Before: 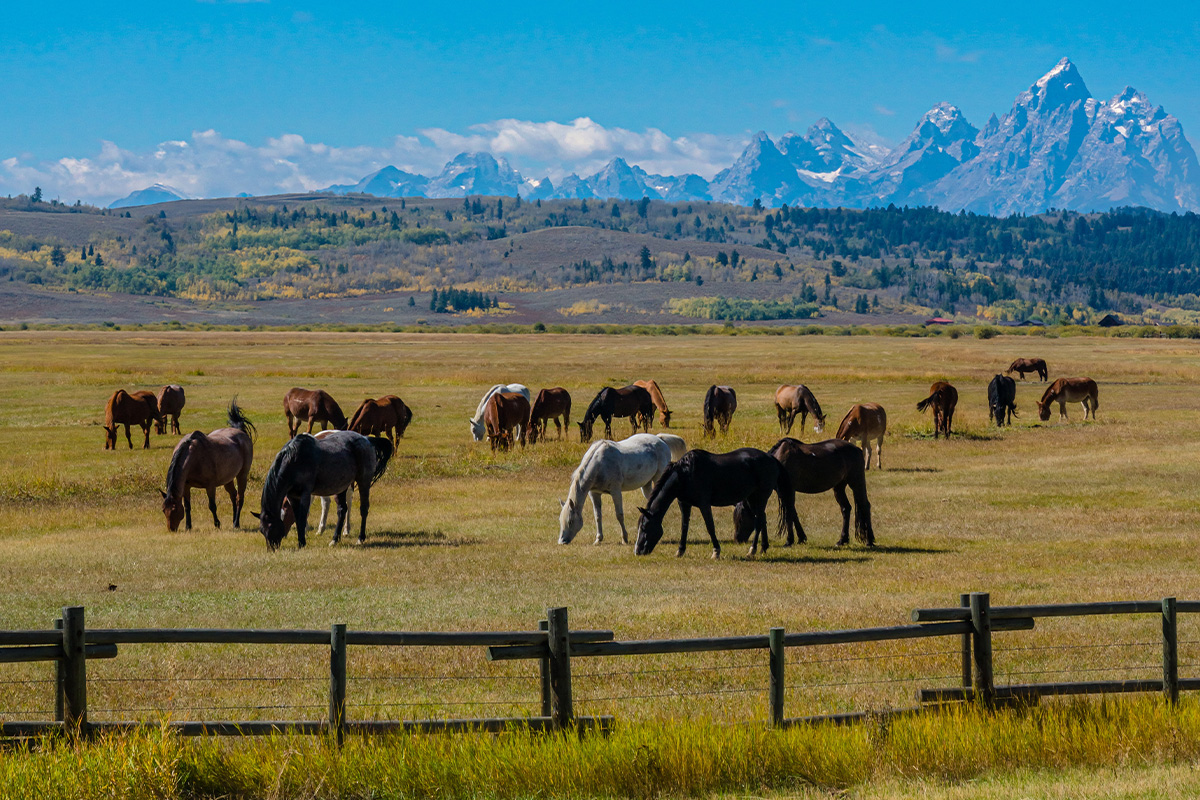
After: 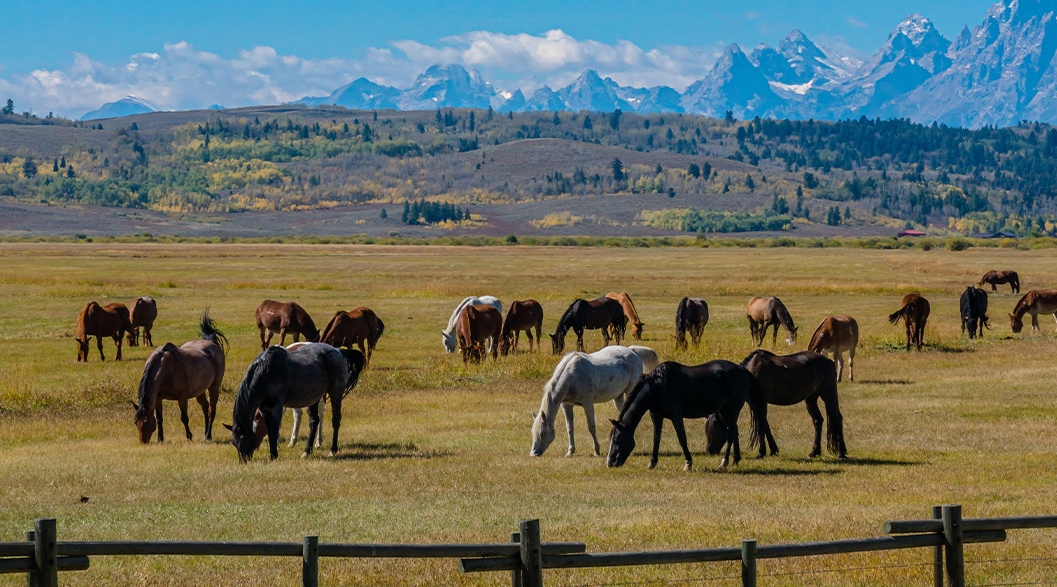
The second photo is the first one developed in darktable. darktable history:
crop and rotate: left 2.374%, top 11.075%, right 9.515%, bottom 15.545%
